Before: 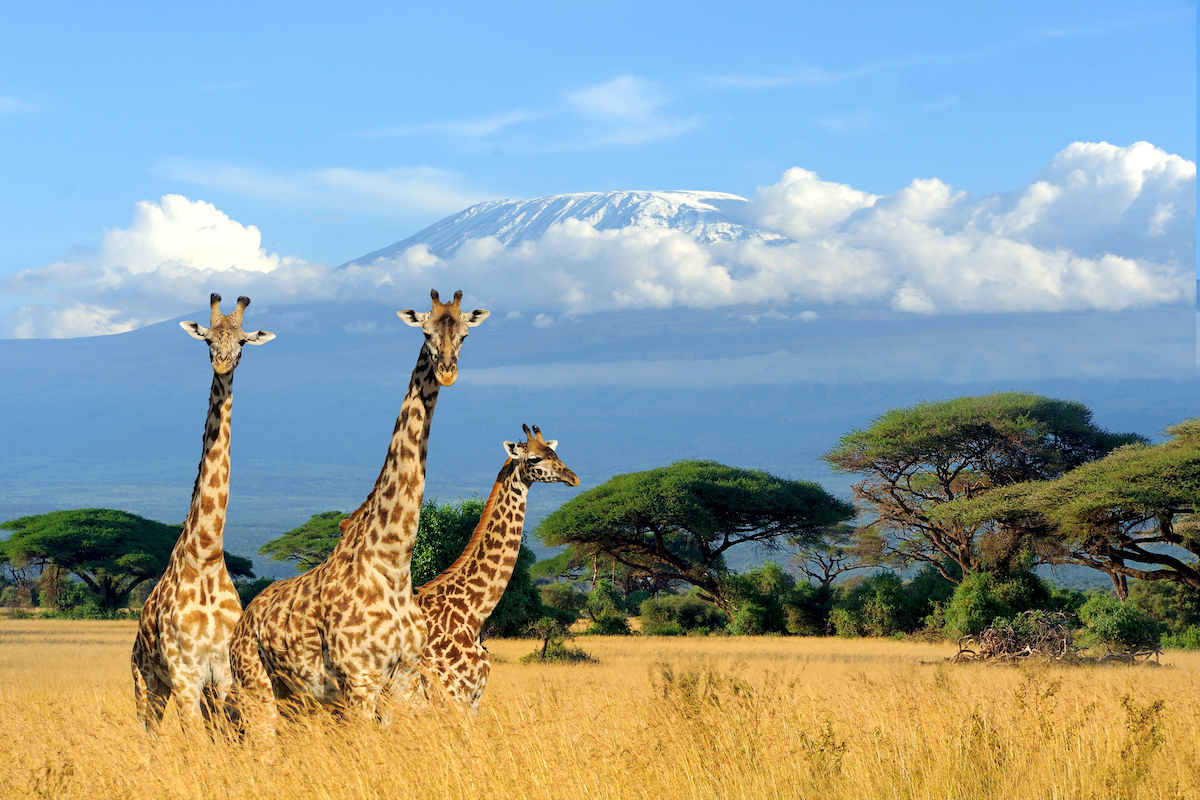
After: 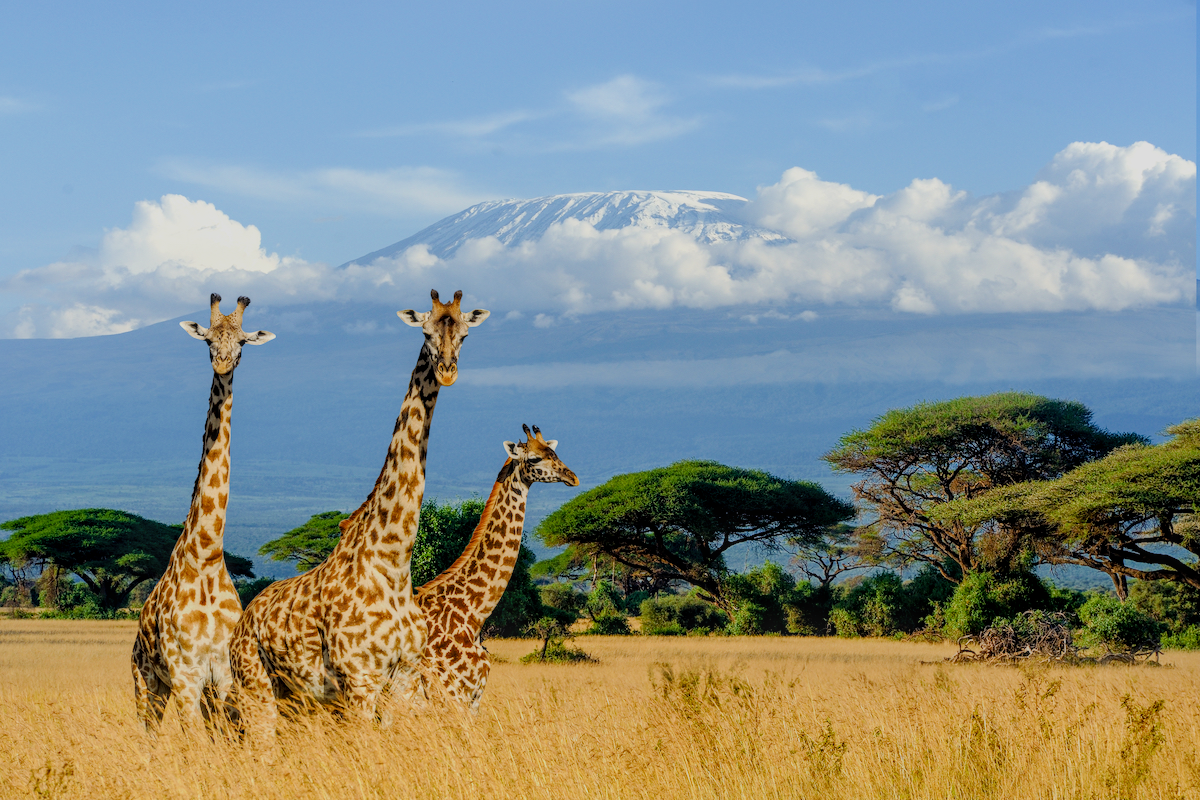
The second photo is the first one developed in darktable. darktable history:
local contrast: highlights 0%, shadows 0%, detail 133%
filmic rgb: black relative exposure -7.65 EV, white relative exposure 4.56 EV, hardness 3.61
color balance rgb: perceptual saturation grading › global saturation 20%, perceptual saturation grading › highlights -25%, perceptual saturation grading › shadows 25%
